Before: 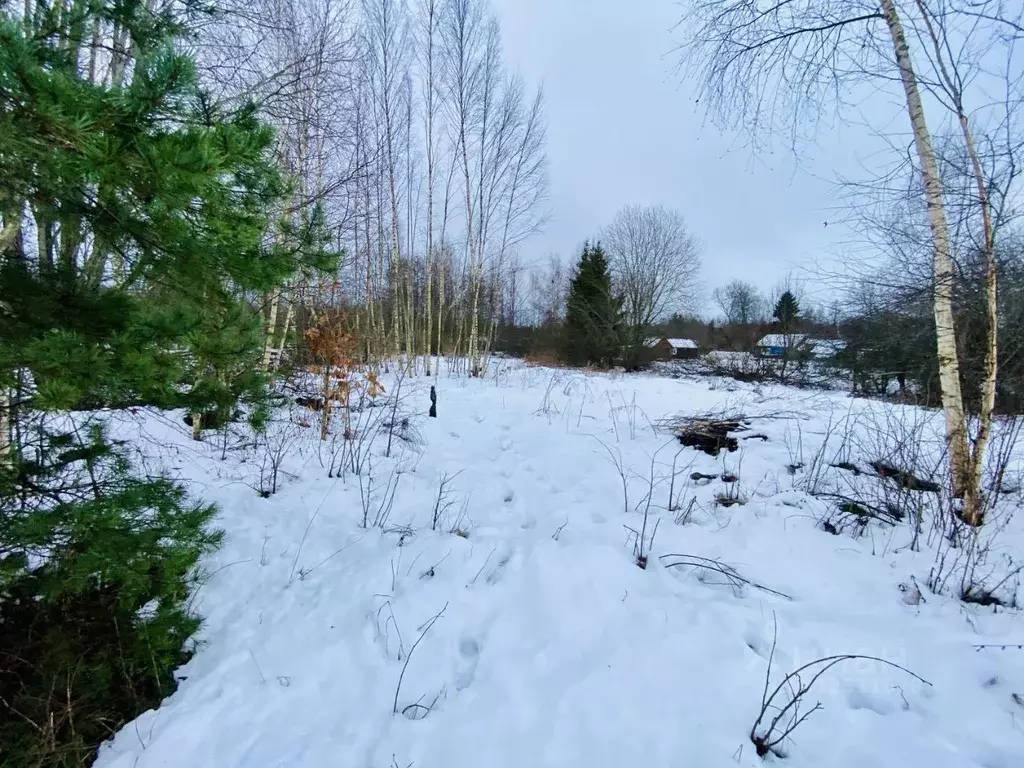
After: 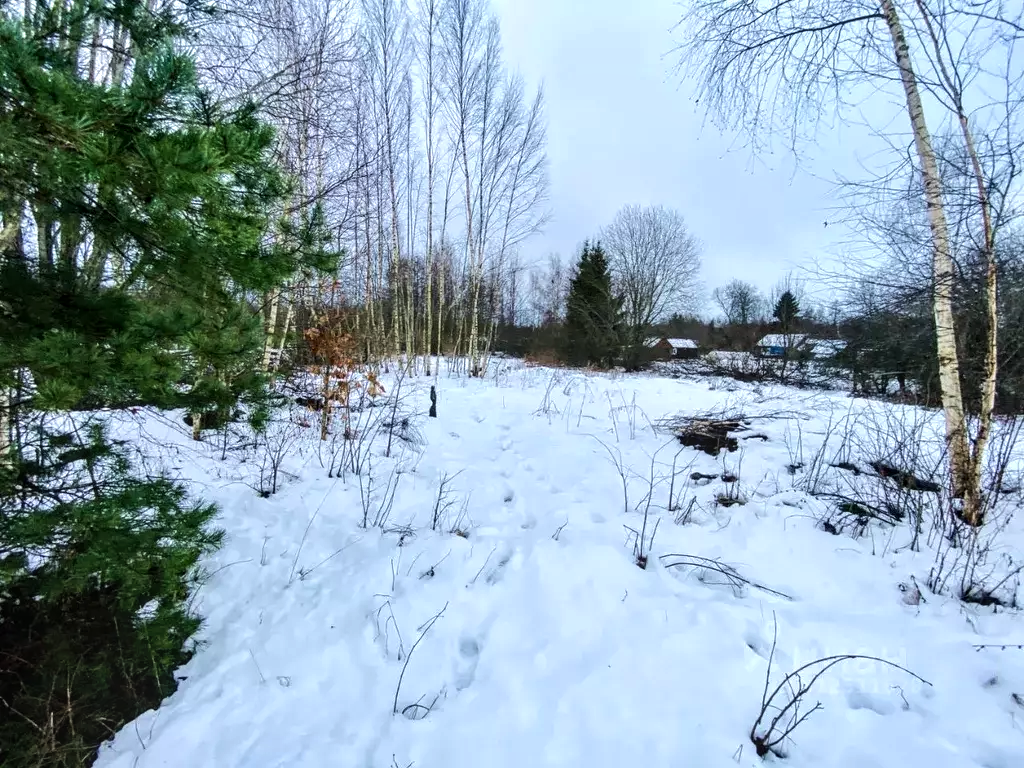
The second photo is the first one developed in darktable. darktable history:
tone equalizer: -8 EV -0.405 EV, -7 EV -0.42 EV, -6 EV -0.32 EV, -5 EV -0.228 EV, -3 EV 0.244 EV, -2 EV 0.327 EV, -1 EV 0.401 EV, +0 EV 0.391 EV, edges refinement/feathering 500, mask exposure compensation -1.57 EV, preserve details no
local contrast: on, module defaults
